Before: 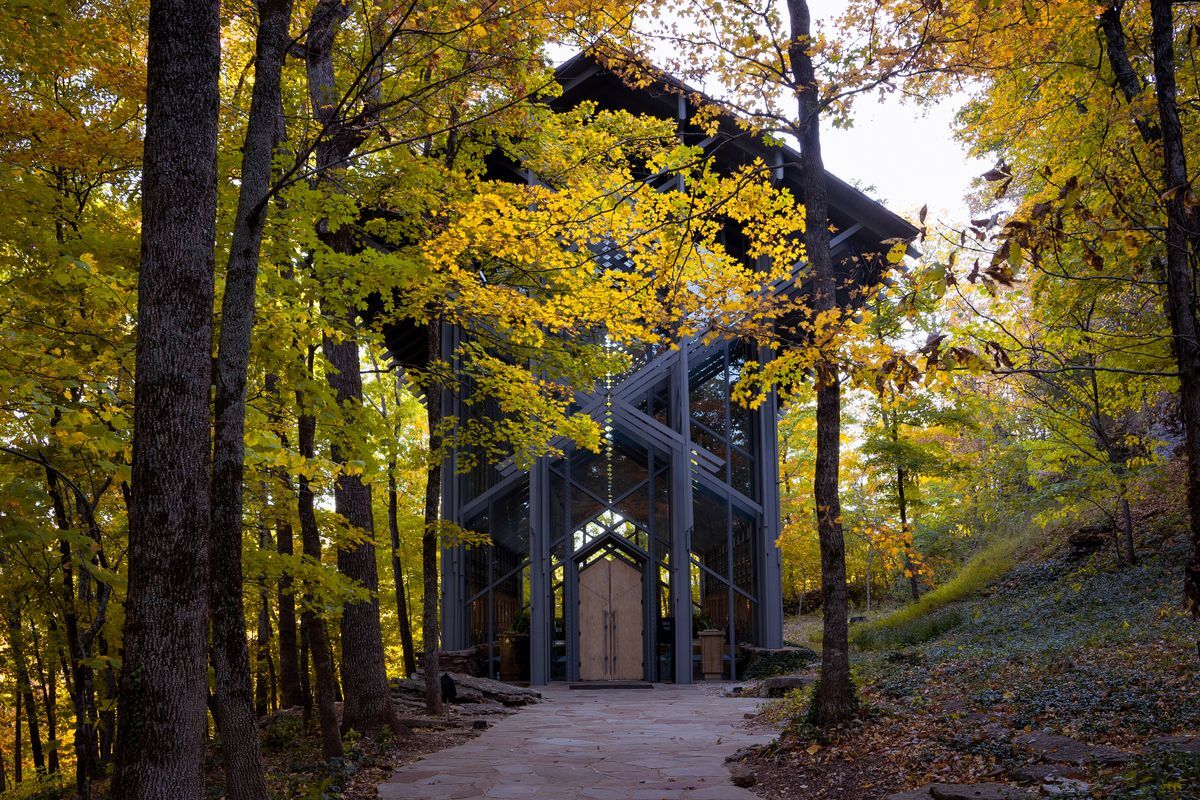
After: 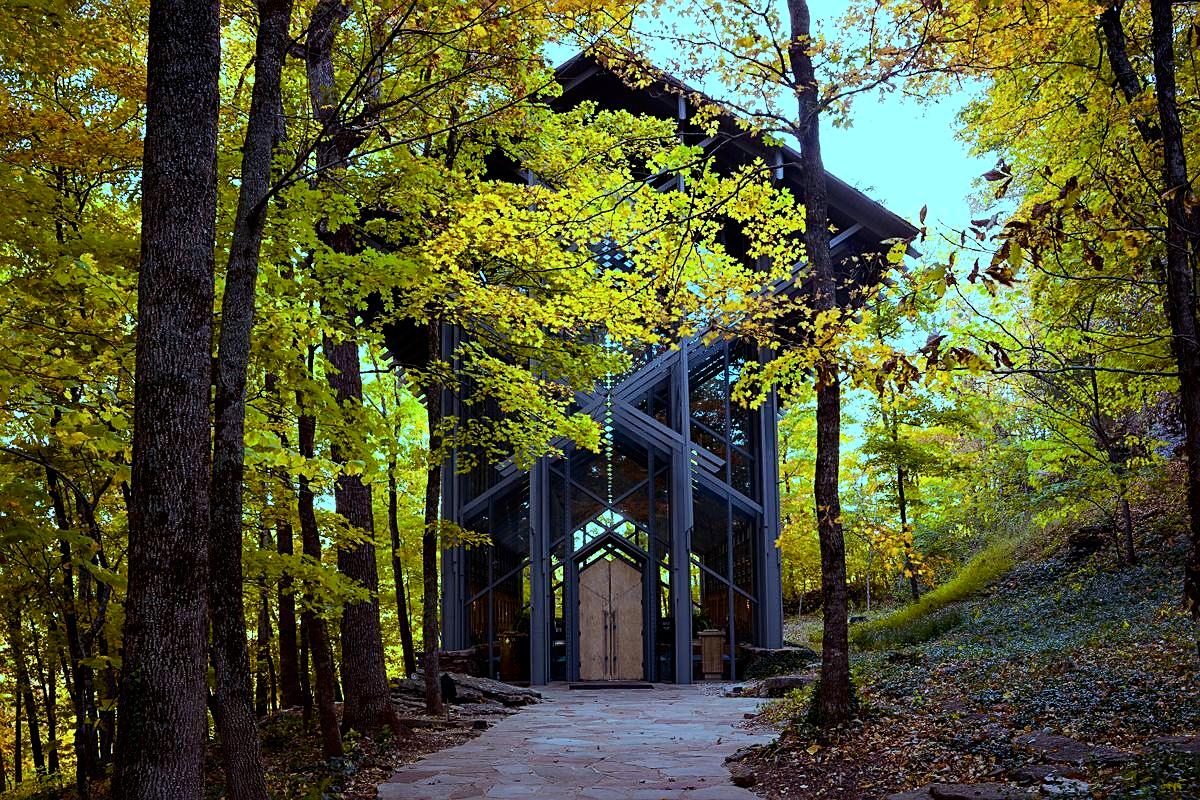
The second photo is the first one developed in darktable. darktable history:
sharpen: on, module defaults
tone curve: curves: ch0 [(0, 0) (0.004, 0.001) (0.133, 0.112) (0.325, 0.362) (0.832, 0.893) (1, 1)], color space Lab, independent channels, preserve colors none
color balance rgb: highlights gain › luminance -33.197%, highlights gain › chroma 5.783%, highlights gain › hue 217.72°, perceptual saturation grading › global saturation 20%, perceptual saturation grading › highlights -24.785%, perceptual saturation grading › shadows 25.865%, perceptual brilliance grading › global brilliance -5.416%, perceptual brilliance grading › highlights 24.792%, perceptual brilliance grading › mid-tones 7.005%, perceptual brilliance grading › shadows -4.658%, global vibrance 20%
